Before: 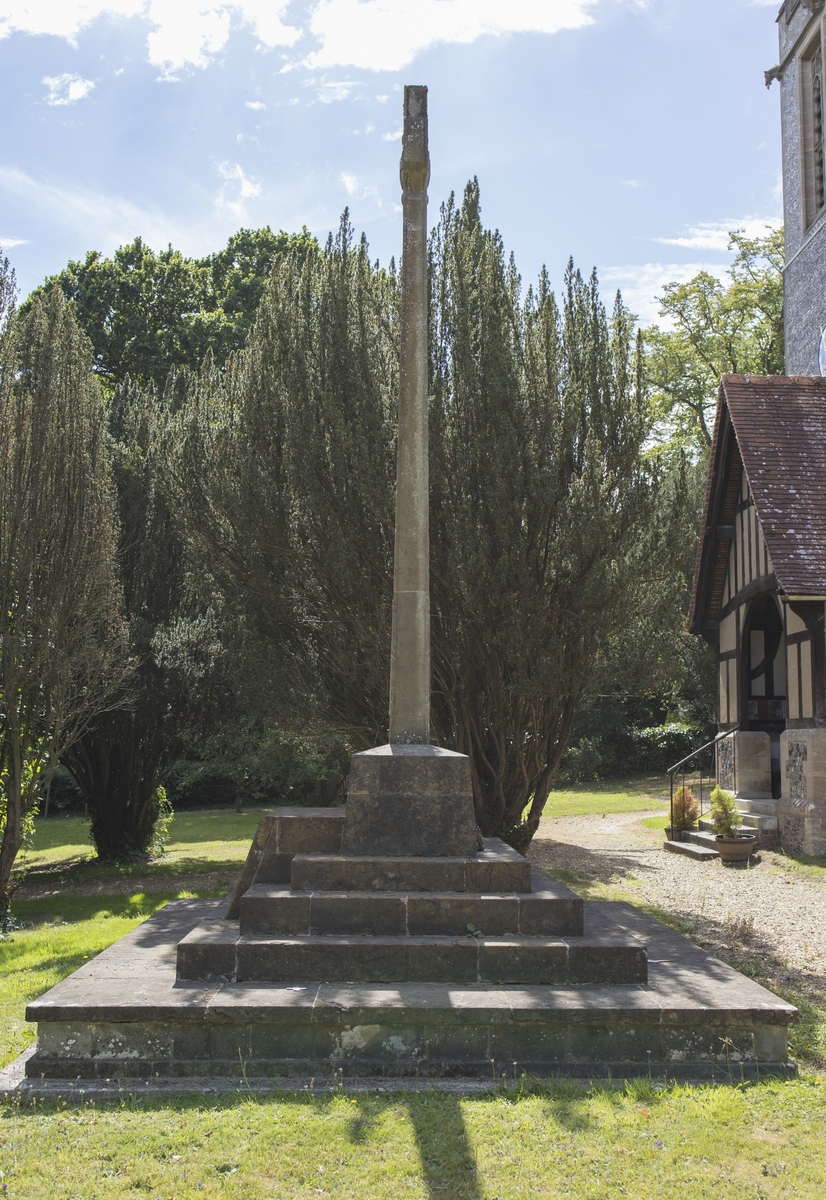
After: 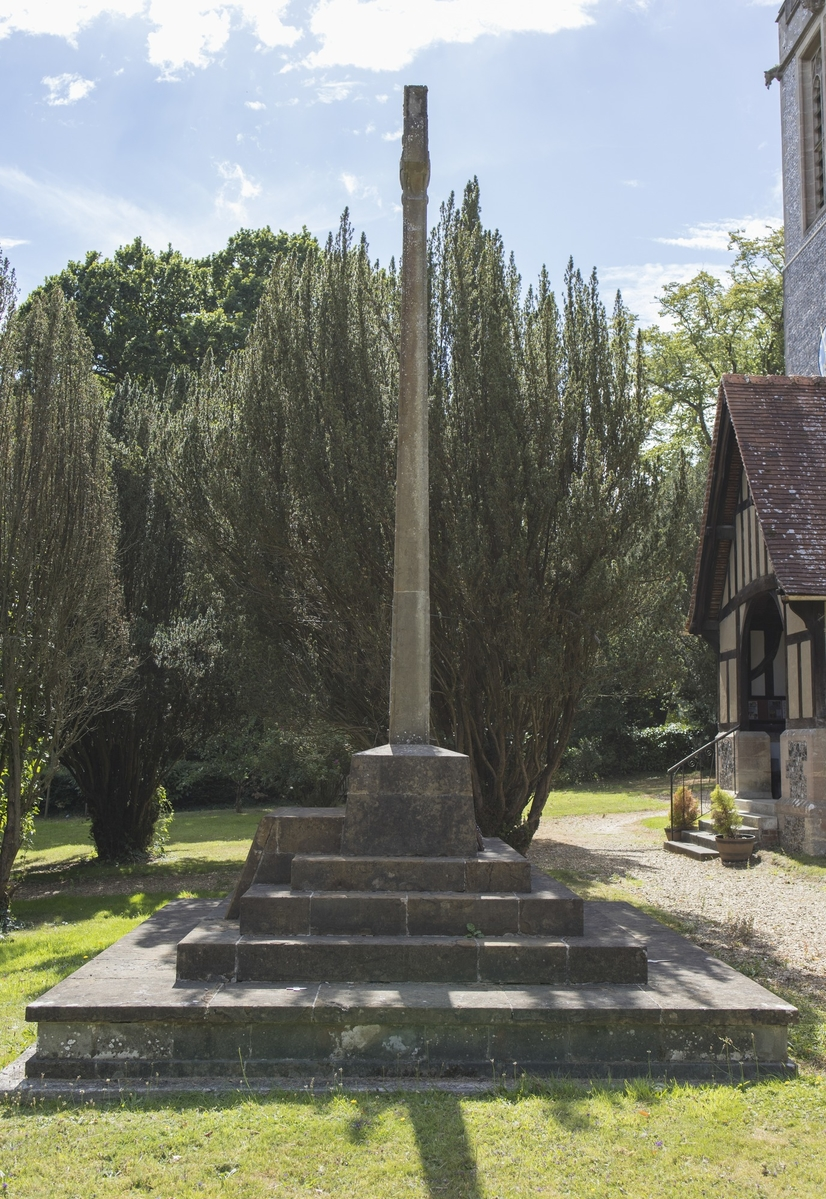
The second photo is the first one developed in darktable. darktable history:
crop: bottom 0.071%
